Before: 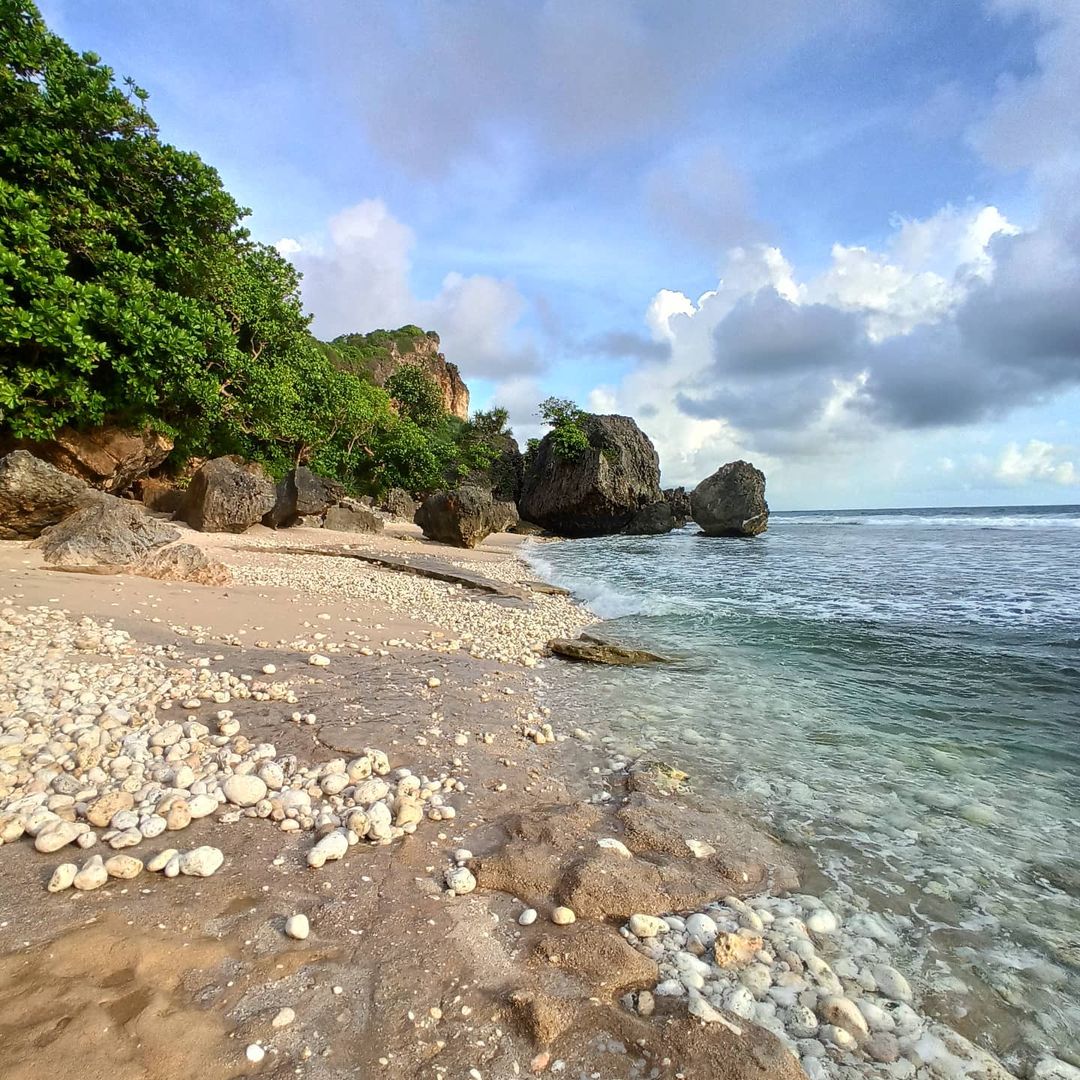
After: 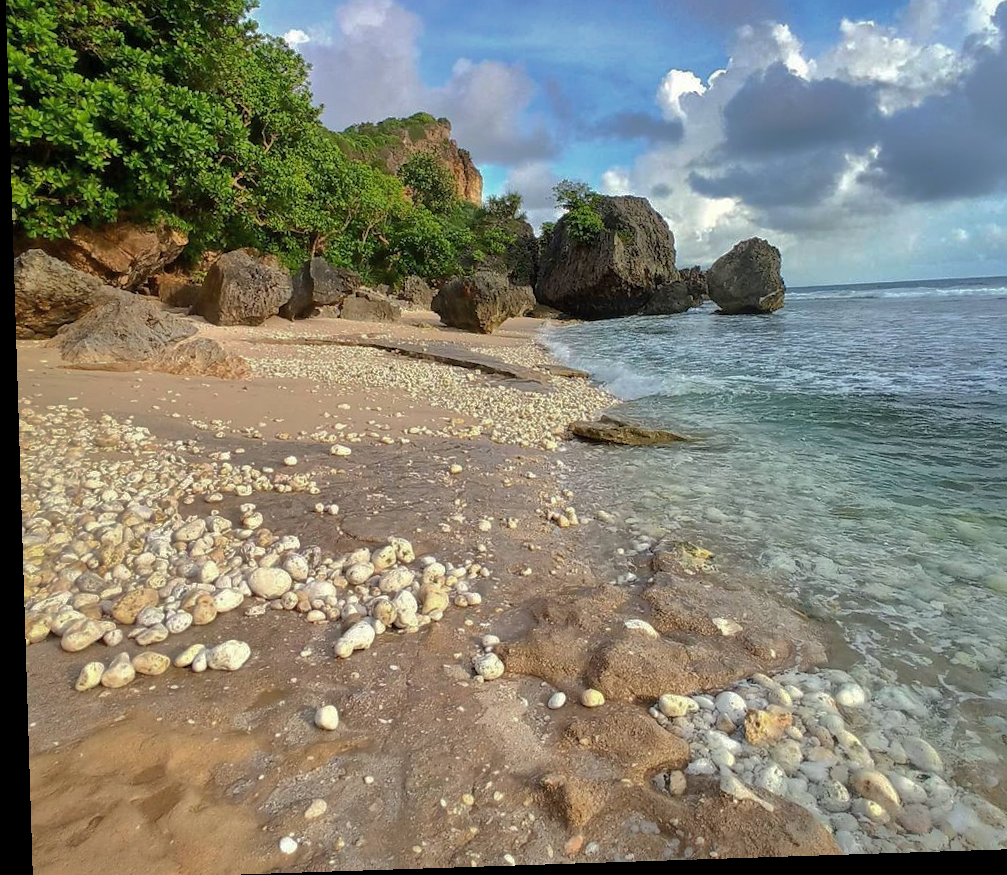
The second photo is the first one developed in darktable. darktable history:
shadows and highlights: shadows 38.43, highlights -74.54
crop: top 20.916%, right 9.437%, bottom 0.316%
rotate and perspective: rotation -1.77°, lens shift (horizontal) 0.004, automatic cropping off
